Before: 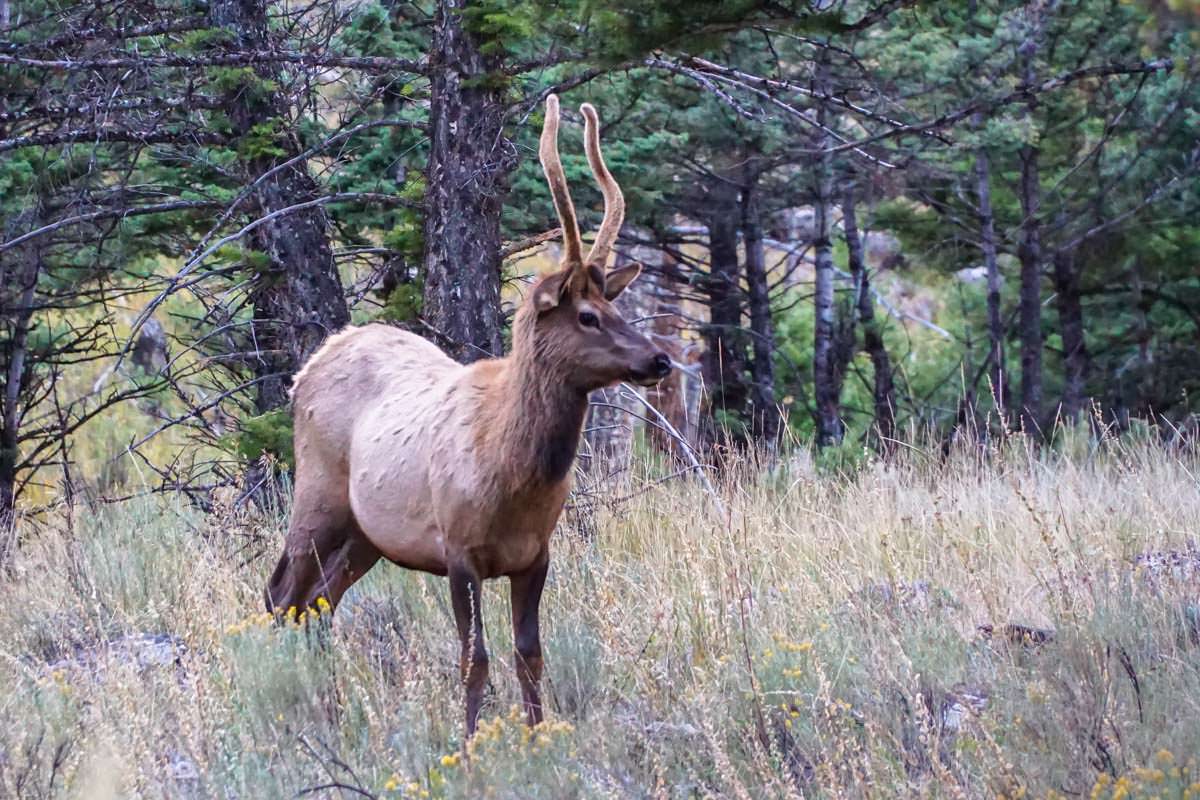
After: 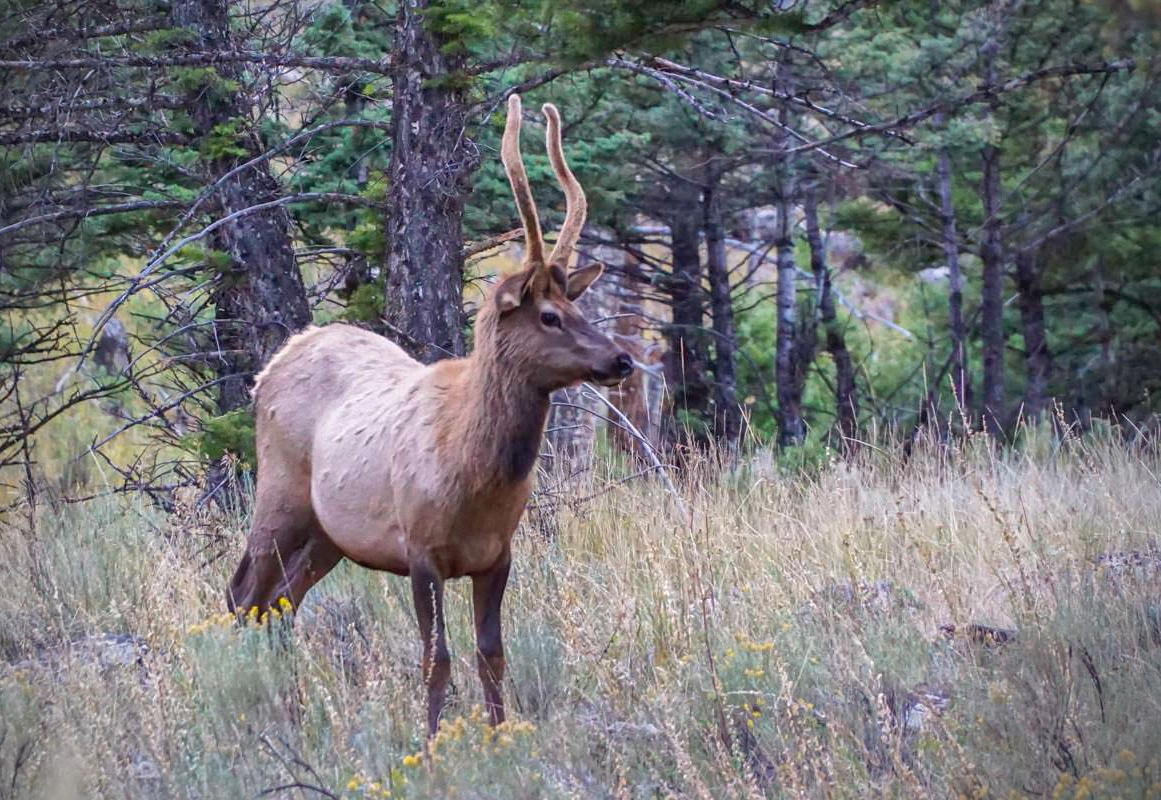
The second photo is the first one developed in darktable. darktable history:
vignetting: width/height ratio 1.094
grain: coarseness 0.09 ISO, strength 10%
shadows and highlights: on, module defaults
crop and rotate: left 3.238%
